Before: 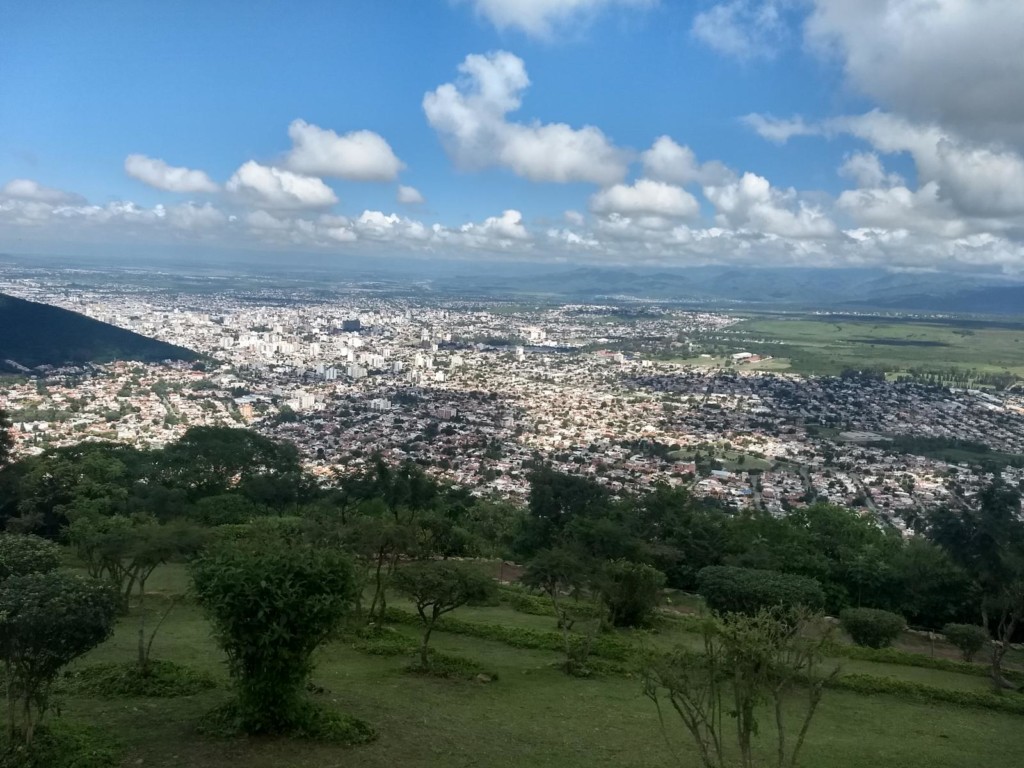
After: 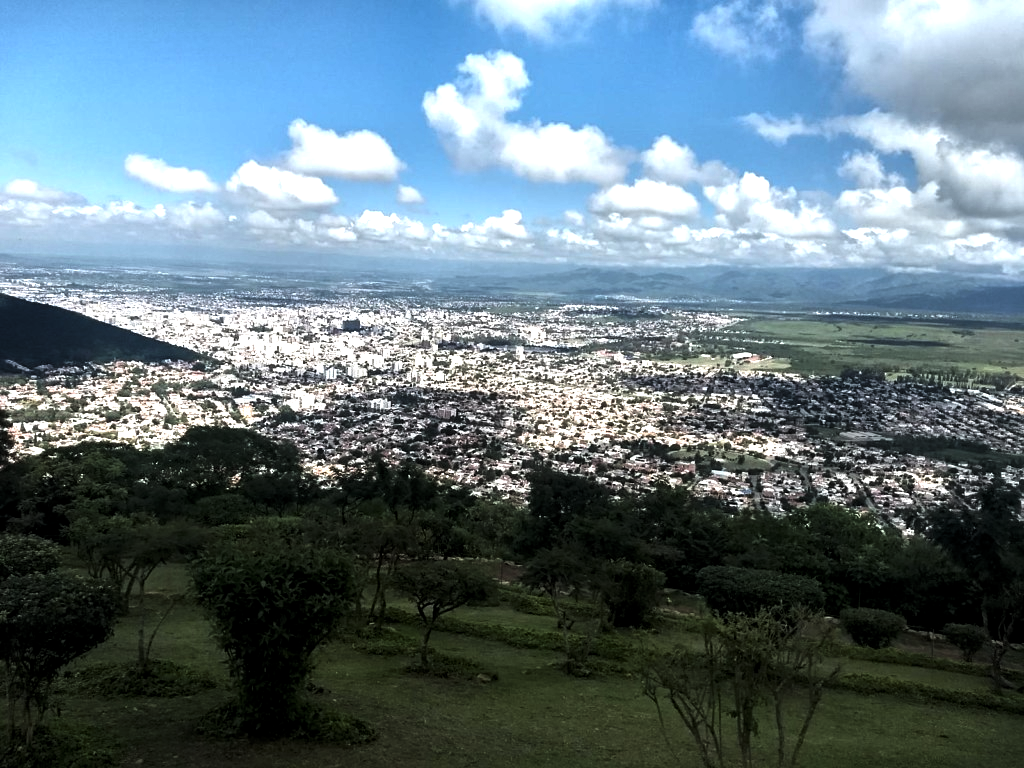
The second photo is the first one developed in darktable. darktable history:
sharpen: amount 0.202
levels: black 0.024%, levels [0.044, 0.475, 0.791]
